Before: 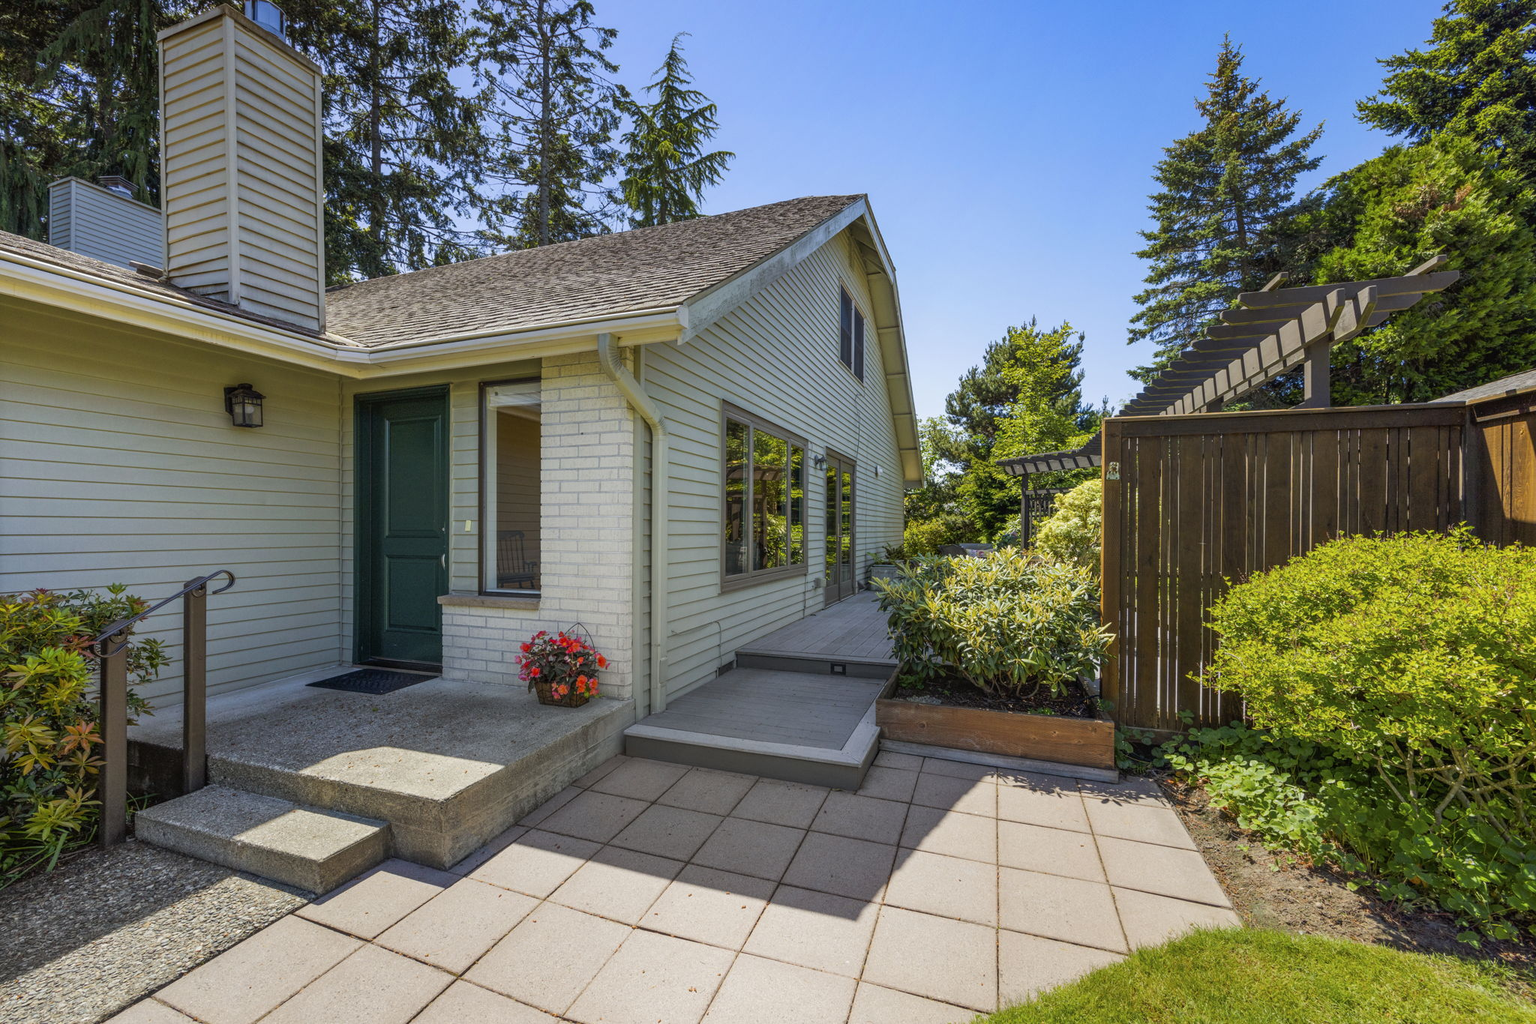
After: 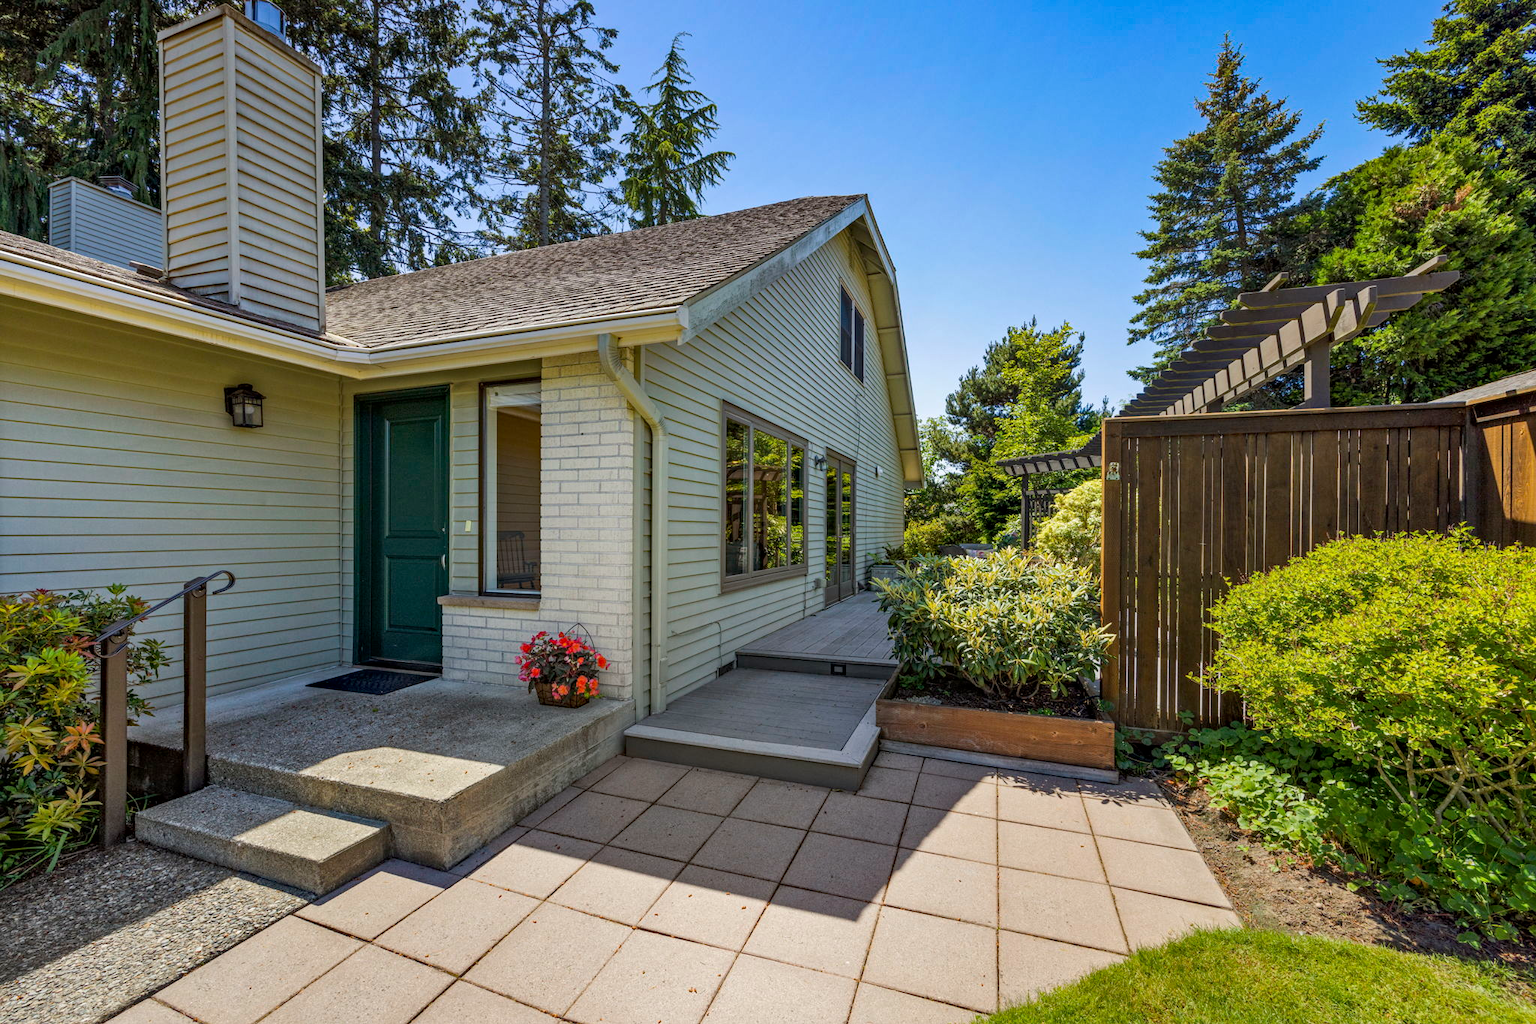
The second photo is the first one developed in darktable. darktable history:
haze removal: adaptive false
local contrast: mode bilateral grid, contrast 28, coarseness 16, detail 116%, midtone range 0.2
shadows and highlights: shadows 37.42, highlights -27.56, soften with gaussian
